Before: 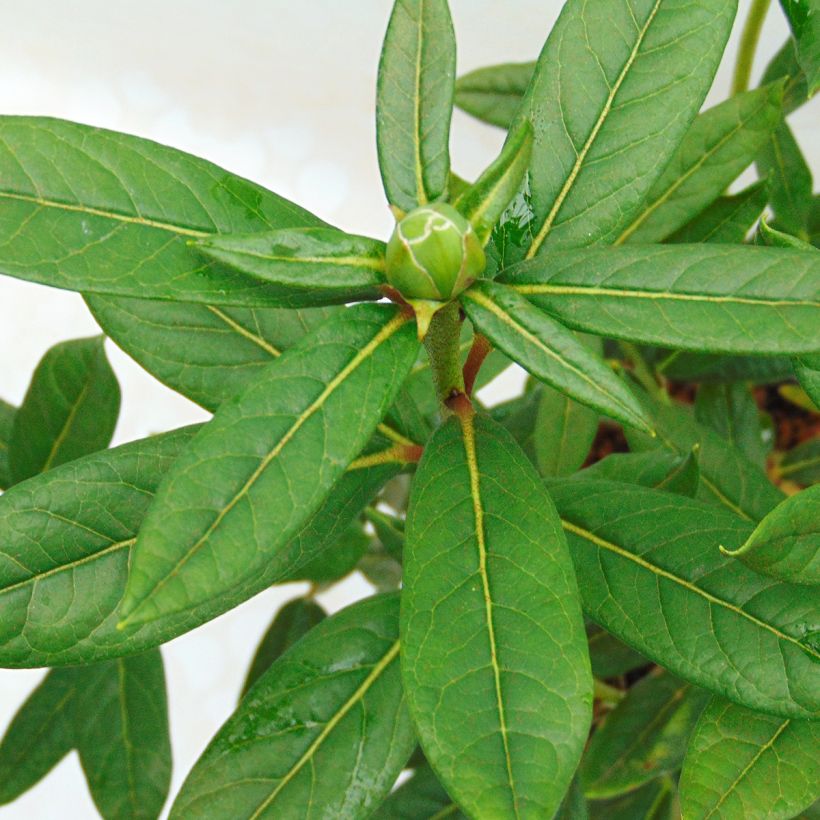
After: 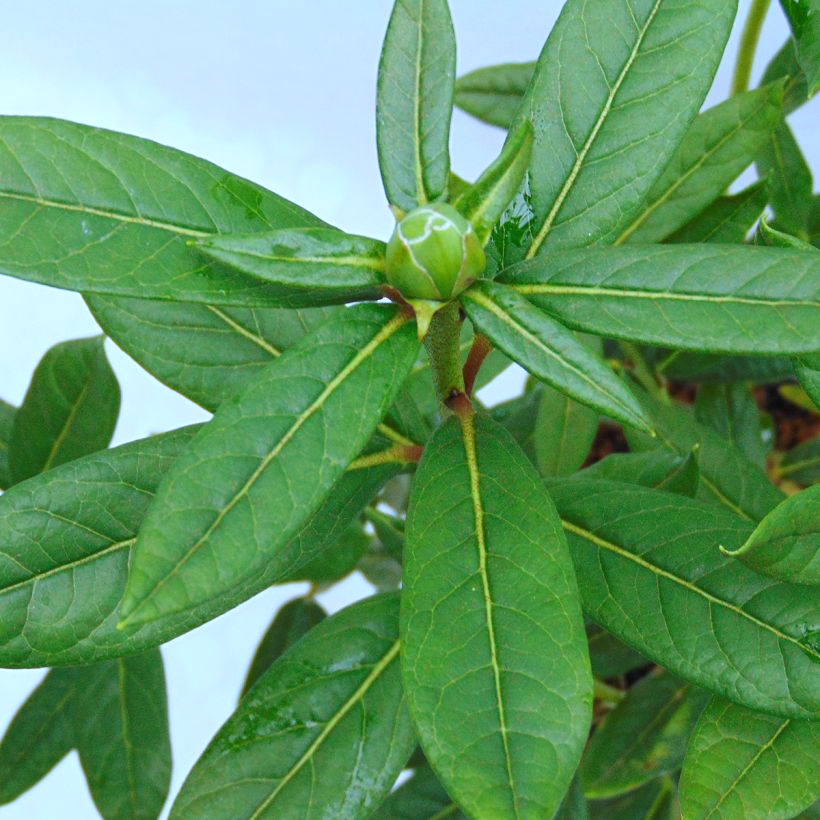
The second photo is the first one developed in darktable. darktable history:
exposure: compensate highlight preservation false
white balance: red 0.871, blue 1.249
